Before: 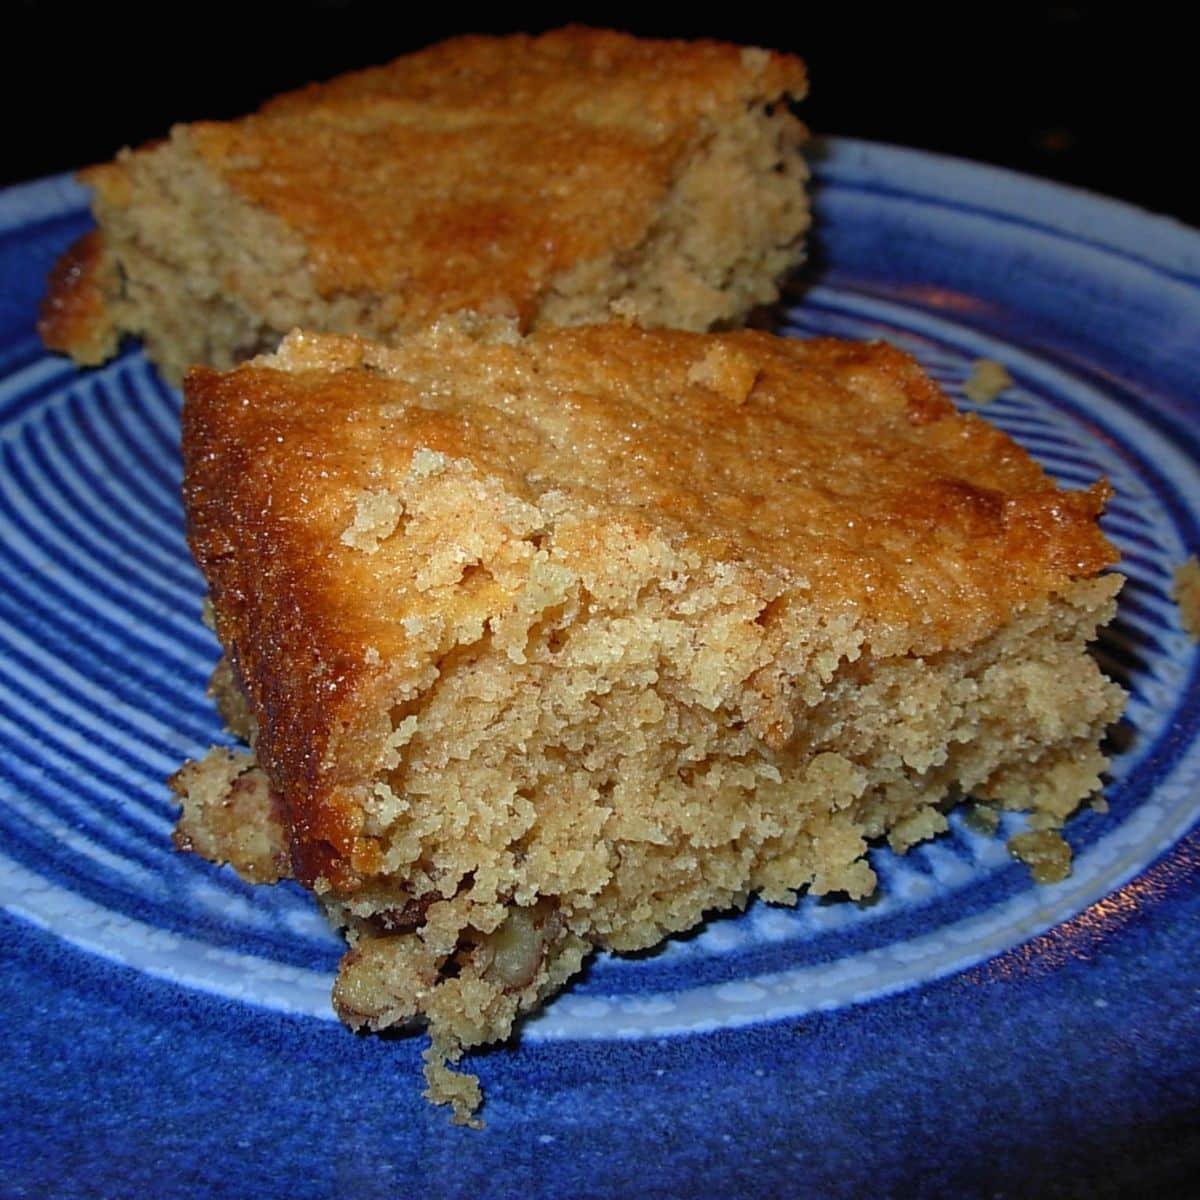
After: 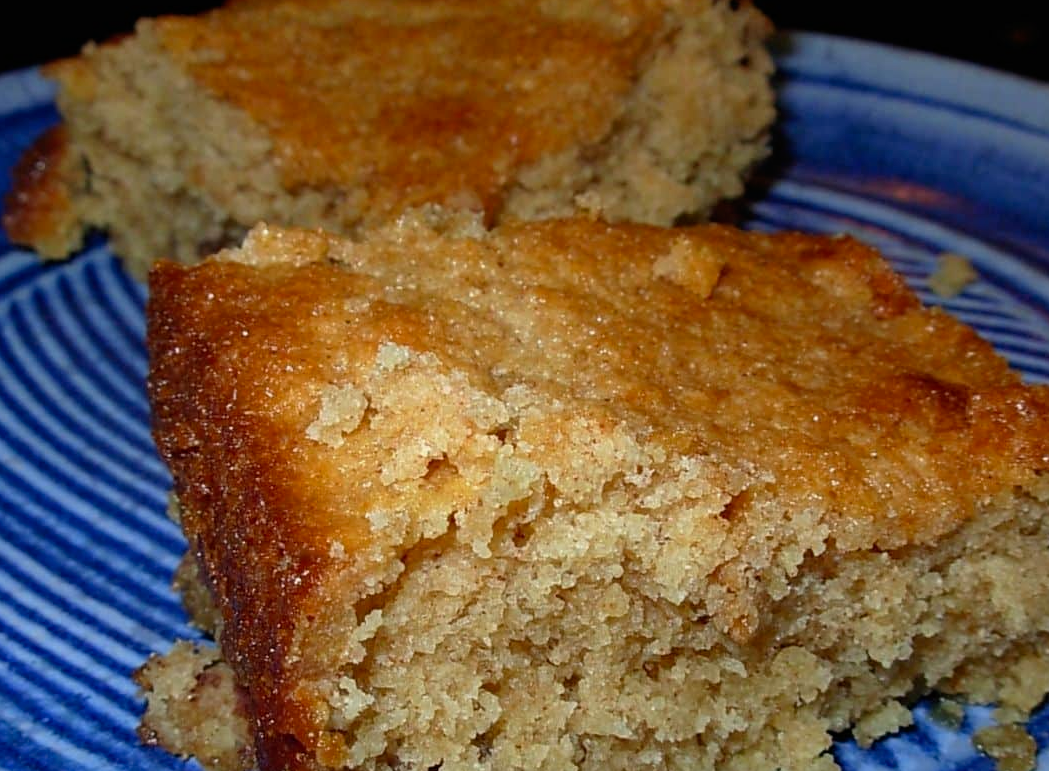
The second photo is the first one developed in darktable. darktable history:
crop: left 2.922%, top 8.855%, right 9.608%, bottom 26.857%
tone curve: curves: ch0 [(0, 0) (0.059, 0.027) (0.162, 0.125) (0.304, 0.279) (0.547, 0.532) (0.828, 0.815) (1, 0.983)]; ch1 [(0, 0) (0.23, 0.166) (0.34, 0.298) (0.371, 0.334) (0.435, 0.413) (0.477, 0.469) (0.499, 0.498) (0.529, 0.544) (0.559, 0.587) (0.743, 0.798) (1, 1)]; ch2 [(0, 0) (0.431, 0.414) (0.498, 0.503) (0.524, 0.531) (0.568, 0.567) (0.6, 0.597) (0.643, 0.631) (0.74, 0.721) (1, 1)], preserve colors none
